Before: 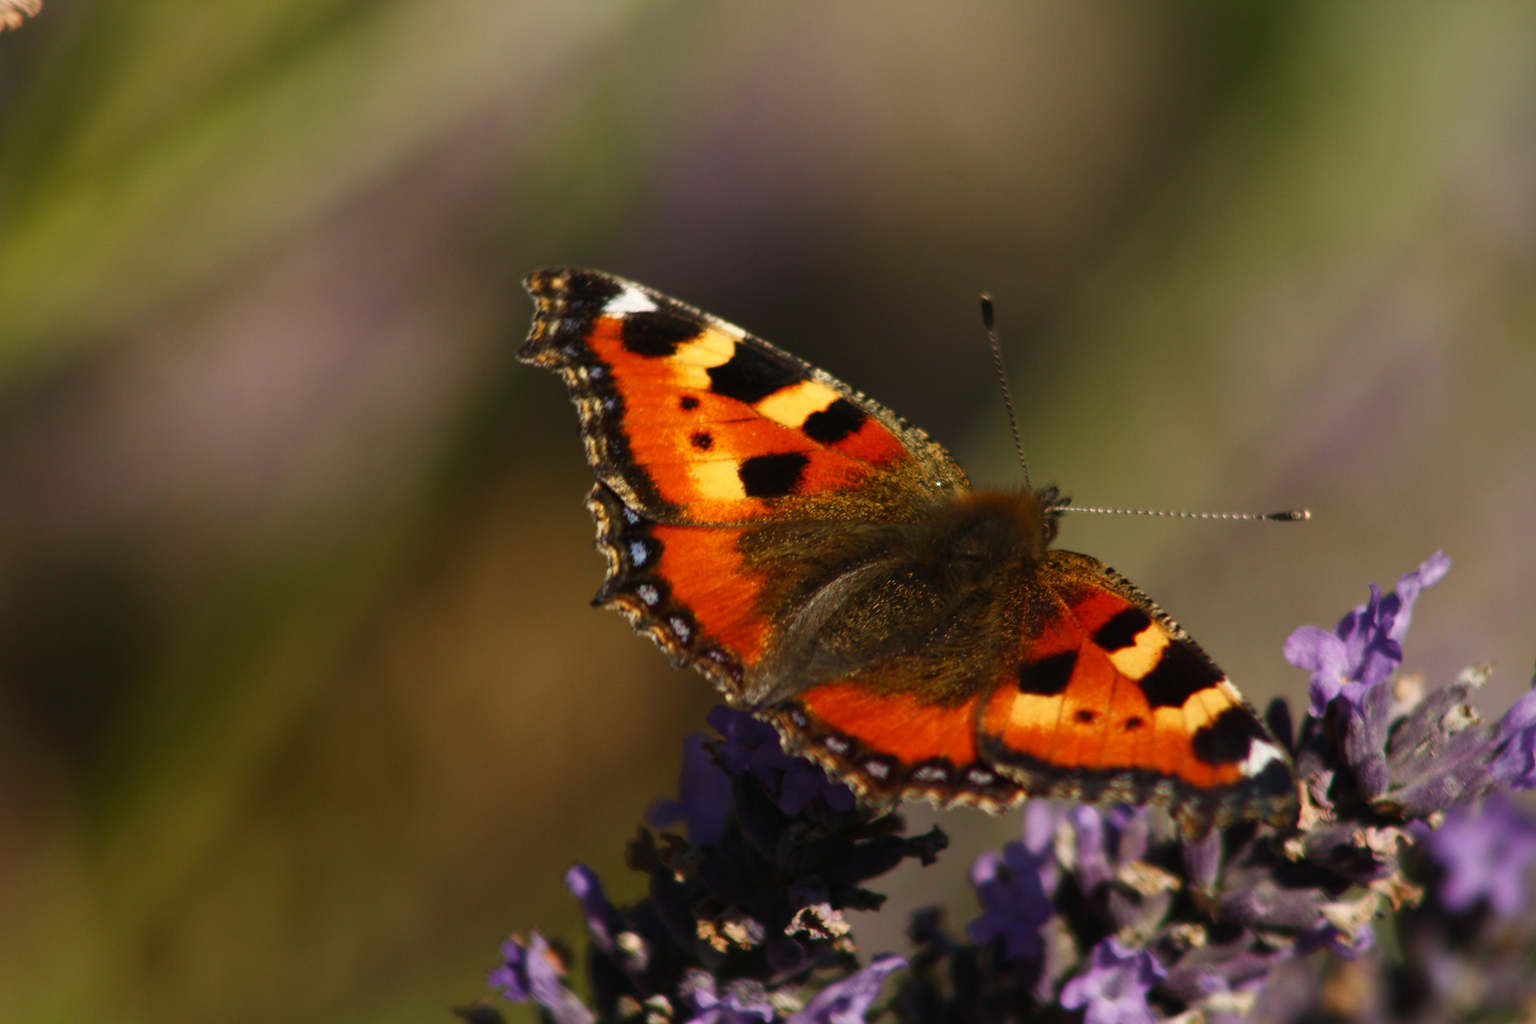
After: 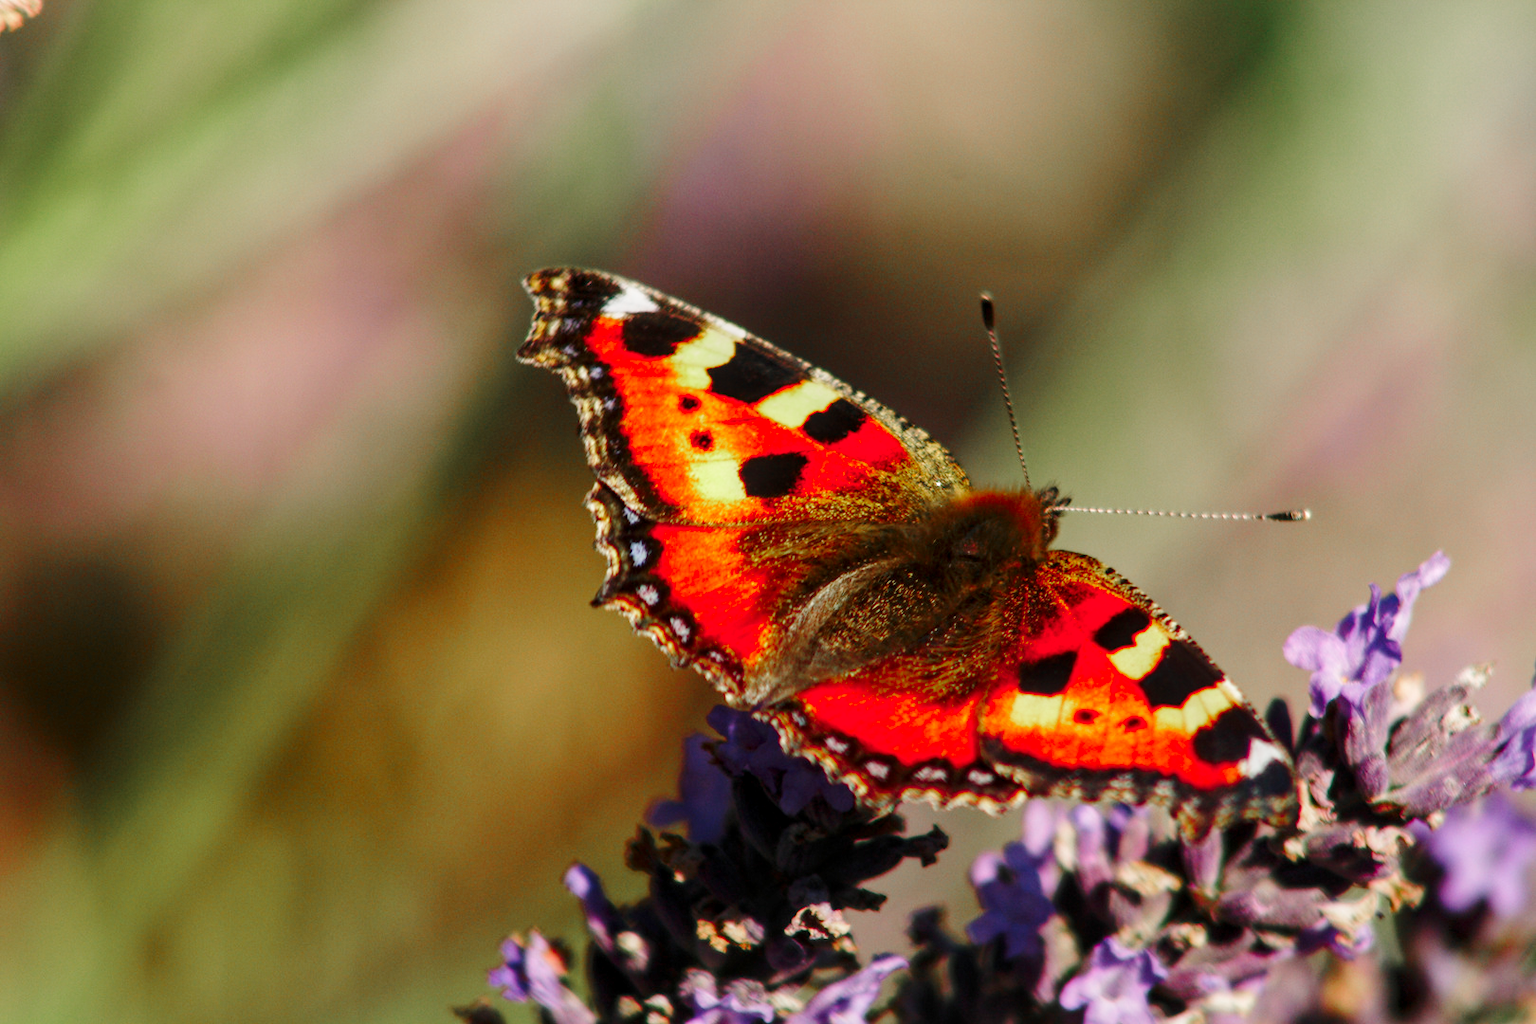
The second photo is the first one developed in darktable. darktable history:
rgb curve: curves: ch0 [(0, 0) (0.175, 0.154) (0.785, 0.663) (1, 1)]
base curve: curves: ch0 [(0, 0) (0.028, 0.03) (0.121, 0.232) (0.46, 0.748) (0.859, 0.968) (1, 1)], preserve colors none
color zones: curves: ch0 [(0, 0.466) (0.128, 0.466) (0.25, 0.5) (0.375, 0.456) (0.5, 0.5) (0.625, 0.5) (0.737, 0.652) (0.875, 0.5)]; ch1 [(0, 0.603) (0.125, 0.618) (0.261, 0.348) (0.372, 0.353) (0.497, 0.363) (0.611, 0.45) (0.731, 0.427) (0.875, 0.518) (0.998, 0.652)]; ch2 [(0, 0.559) (0.125, 0.451) (0.253, 0.564) (0.37, 0.578) (0.5, 0.466) (0.625, 0.471) (0.731, 0.471) (0.88, 0.485)]
local contrast: on, module defaults
